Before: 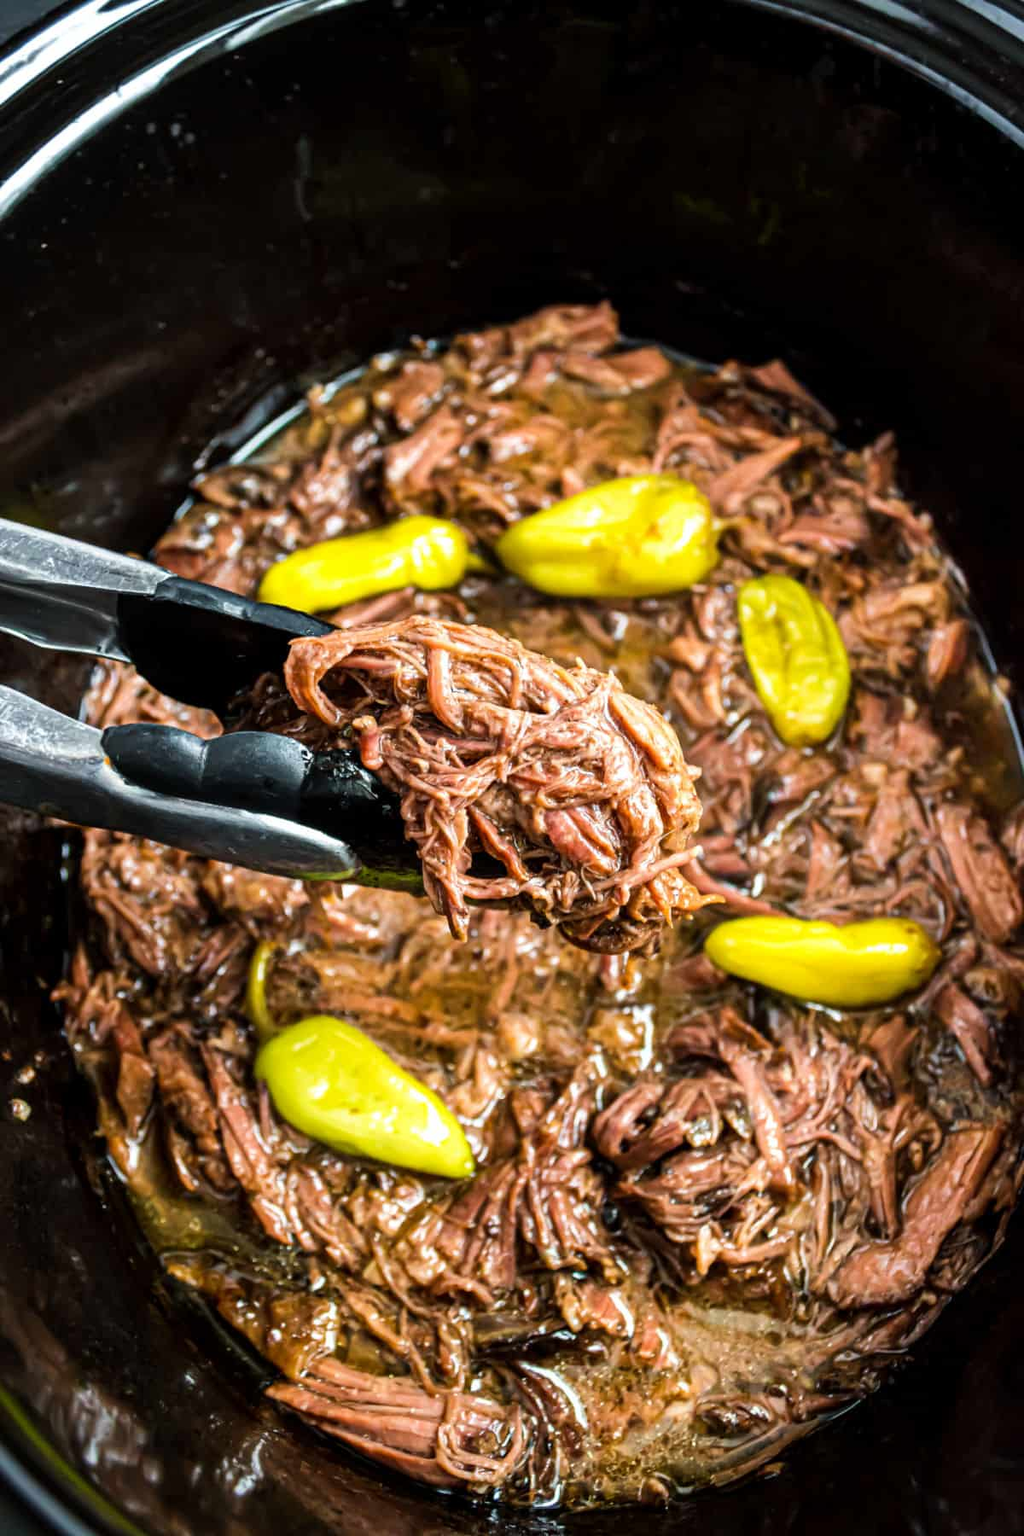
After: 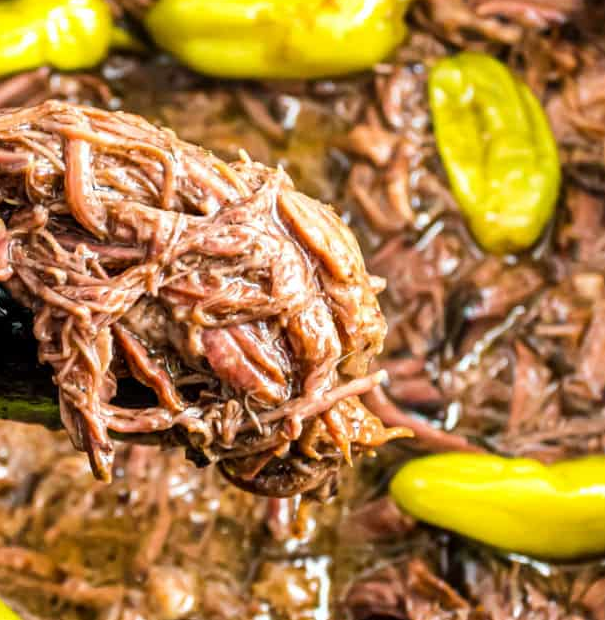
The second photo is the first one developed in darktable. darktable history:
crop: left 36.383%, top 34.544%, right 13.167%, bottom 30.992%
